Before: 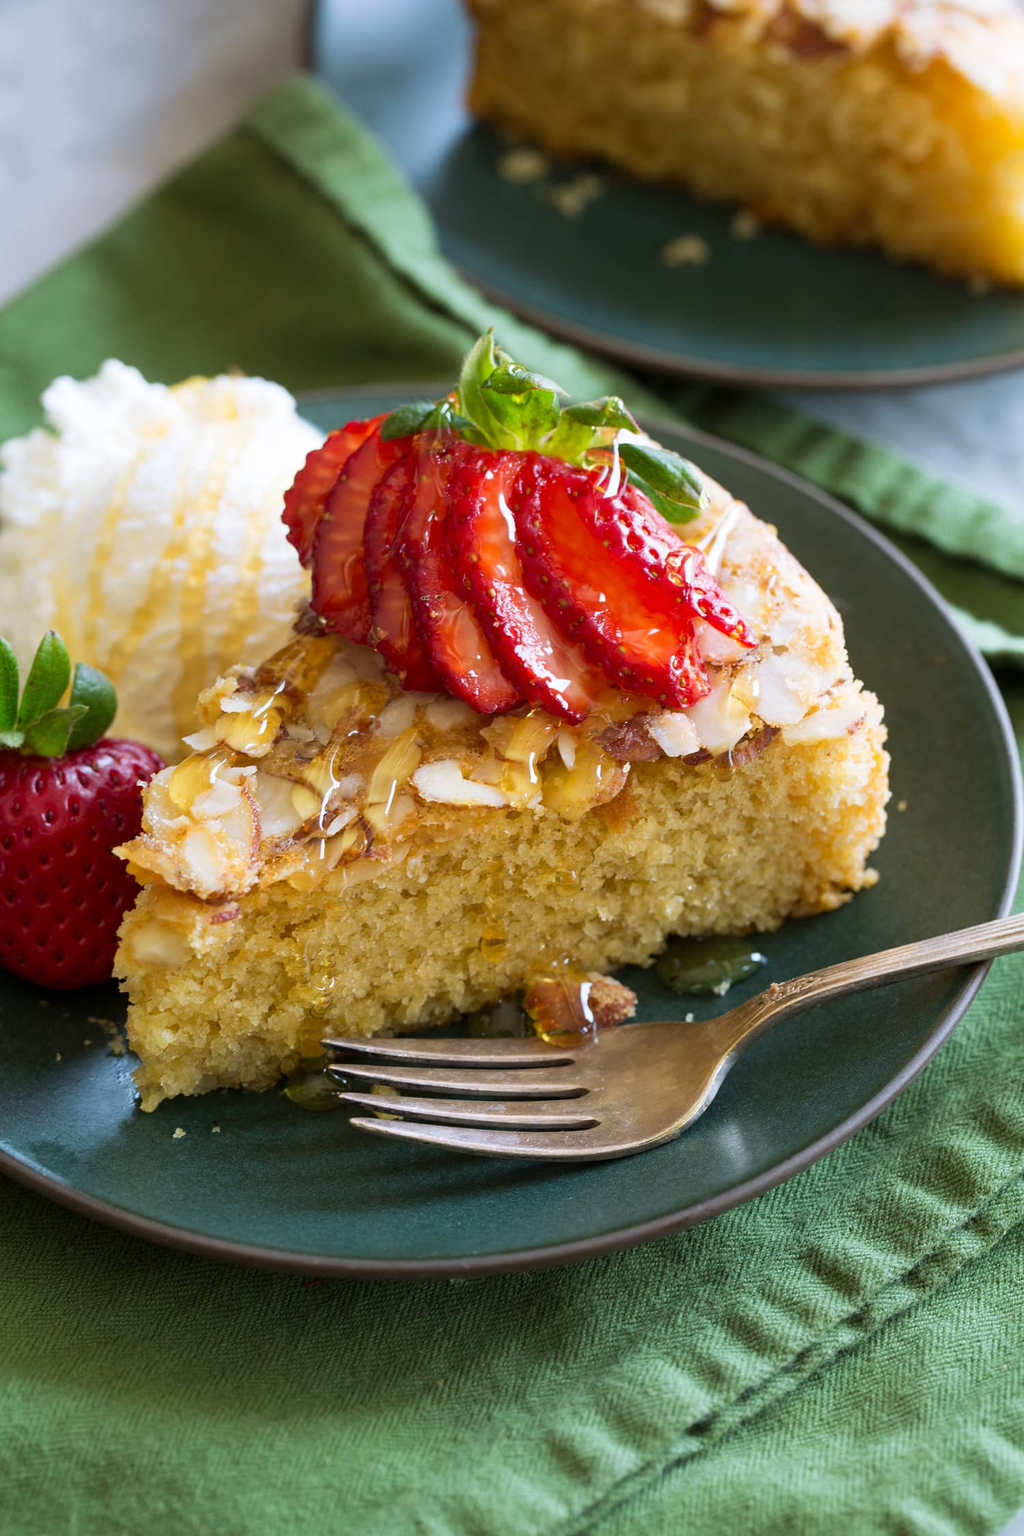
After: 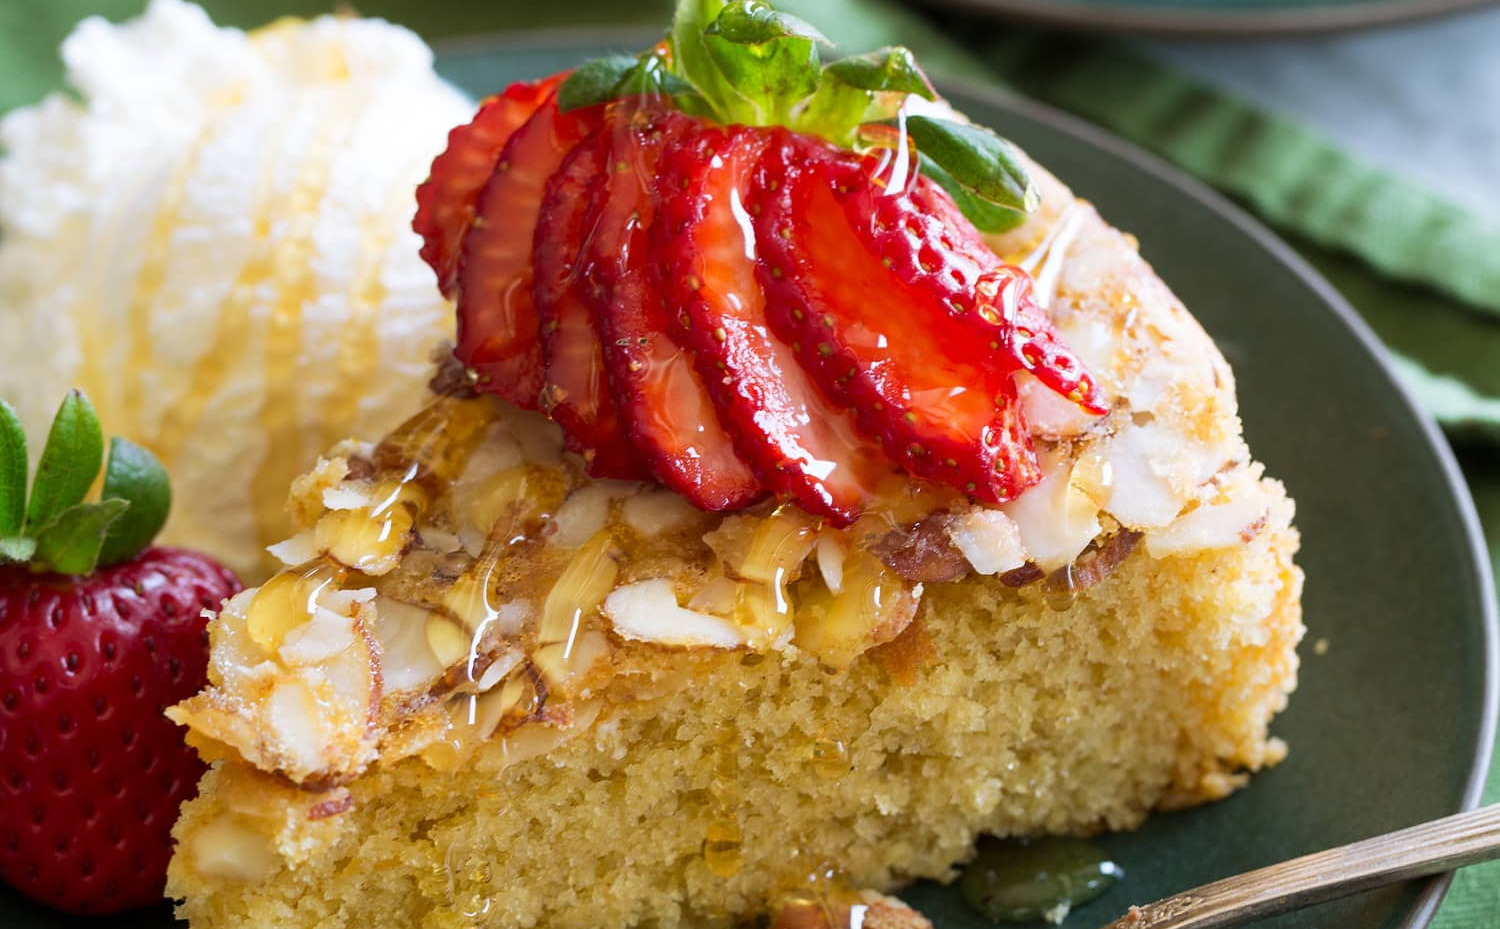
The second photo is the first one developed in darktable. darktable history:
crop and rotate: top 23.776%, bottom 34.922%
tone equalizer: edges refinement/feathering 500, mask exposure compensation -1.57 EV, preserve details no
